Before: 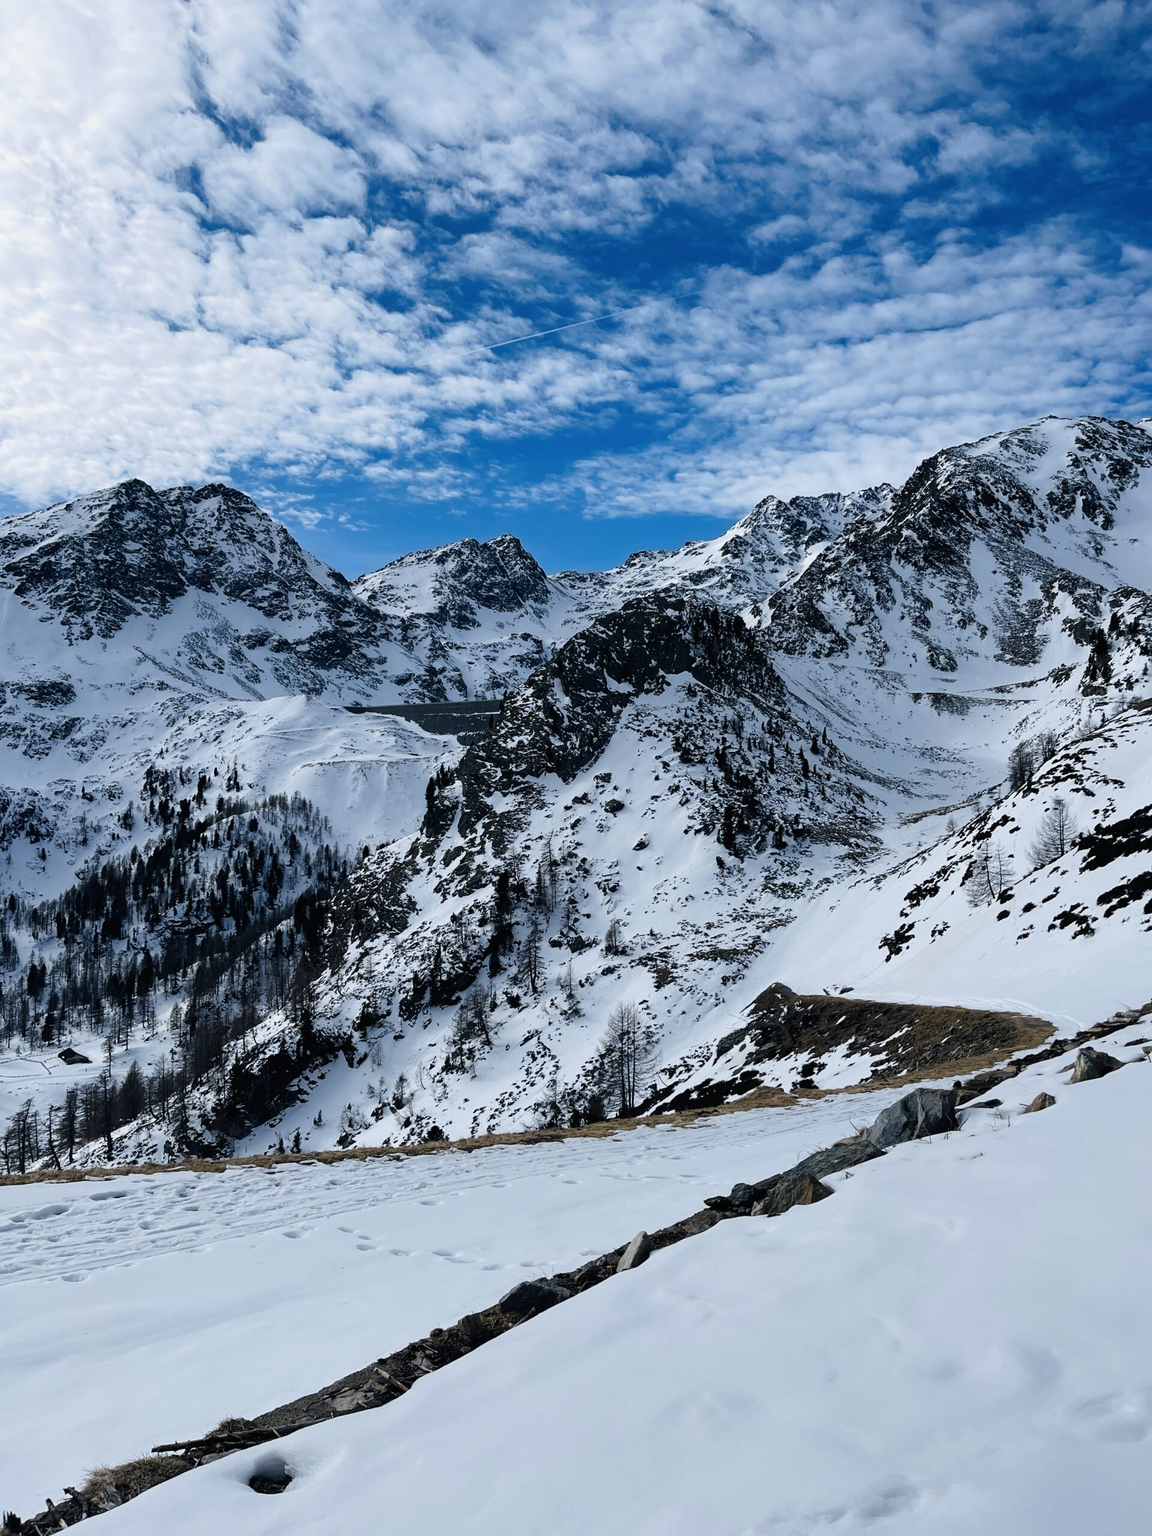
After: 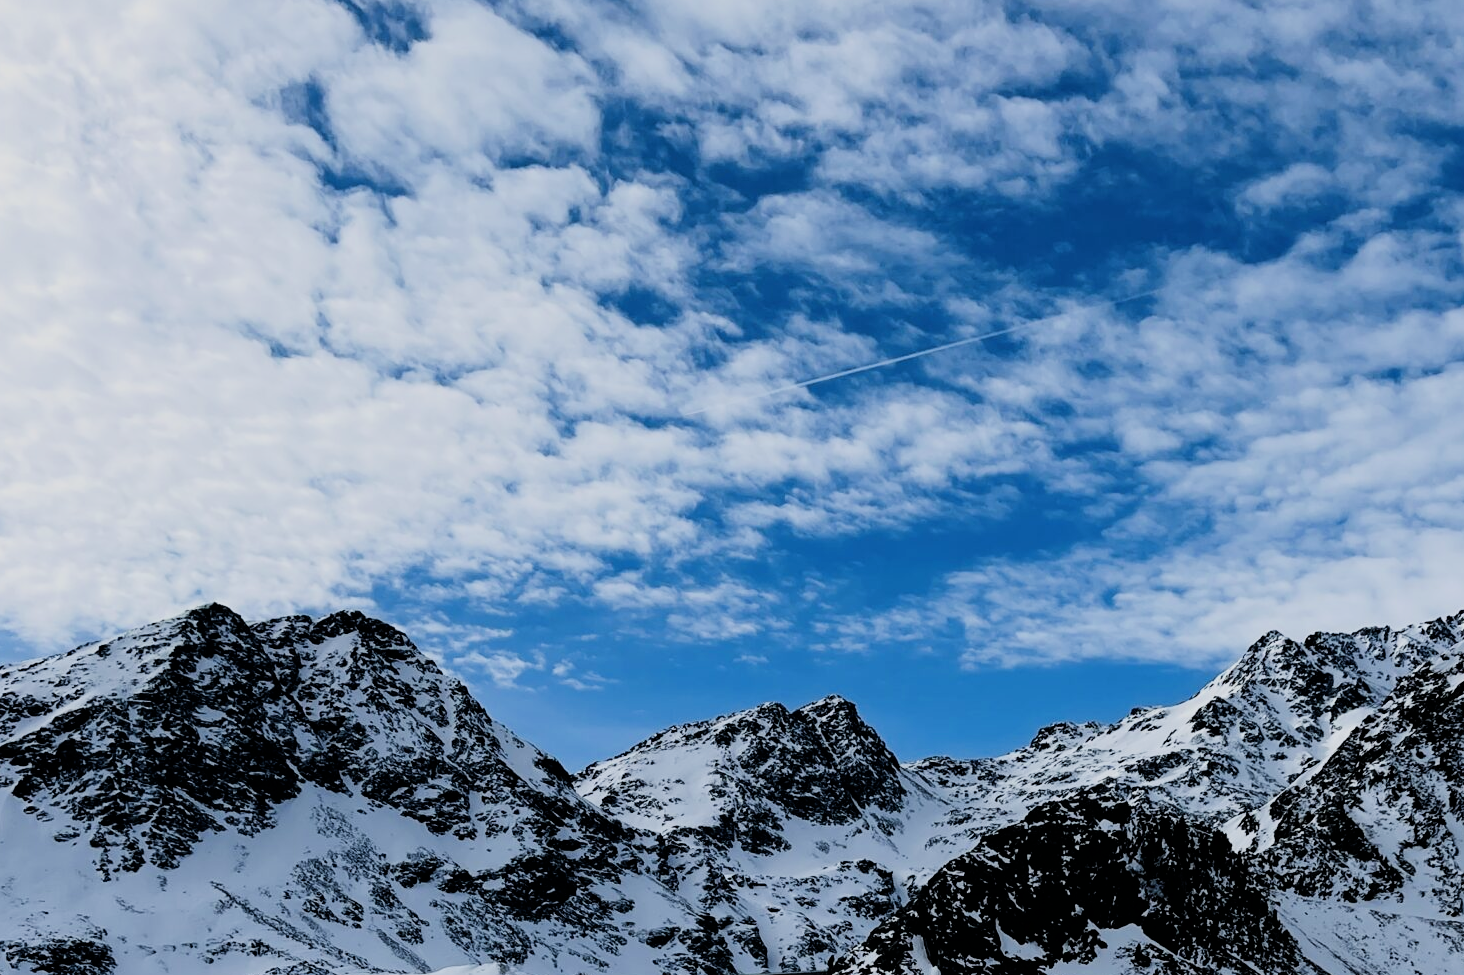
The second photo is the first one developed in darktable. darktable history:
crop: left 0.579%, top 7.627%, right 23.167%, bottom 54.275%
filmic rgb: black relative exposure -5 EV, hardness 2.88, contrast 1.3
